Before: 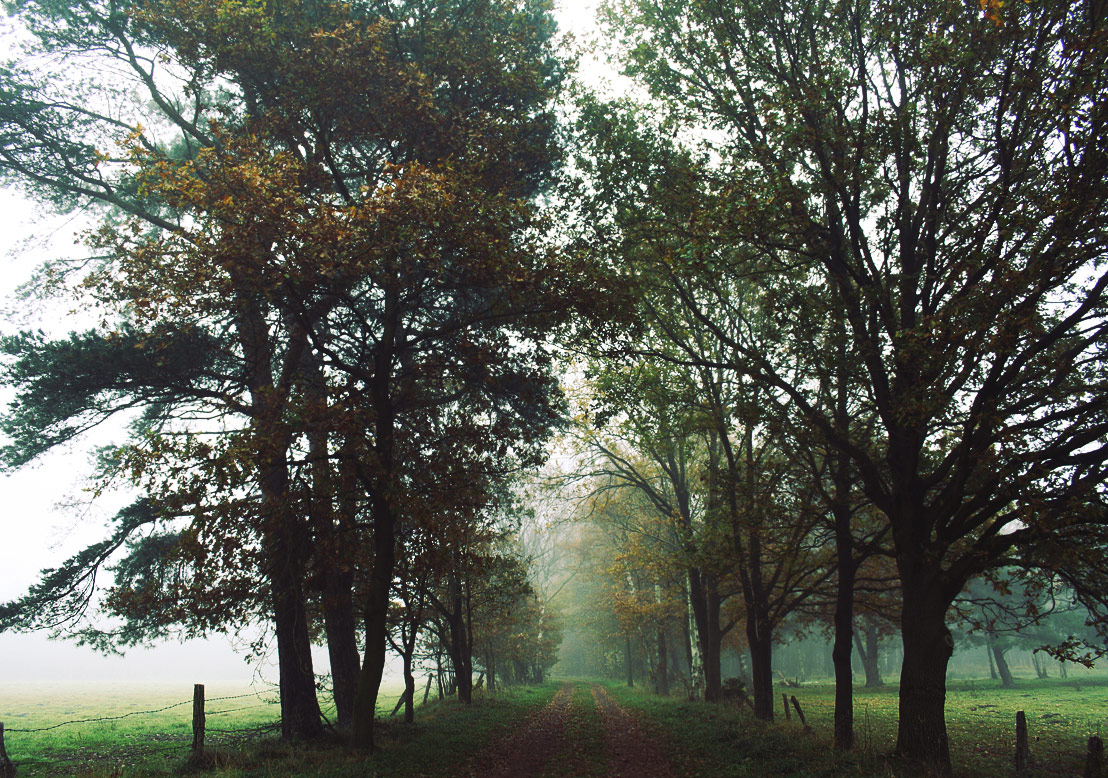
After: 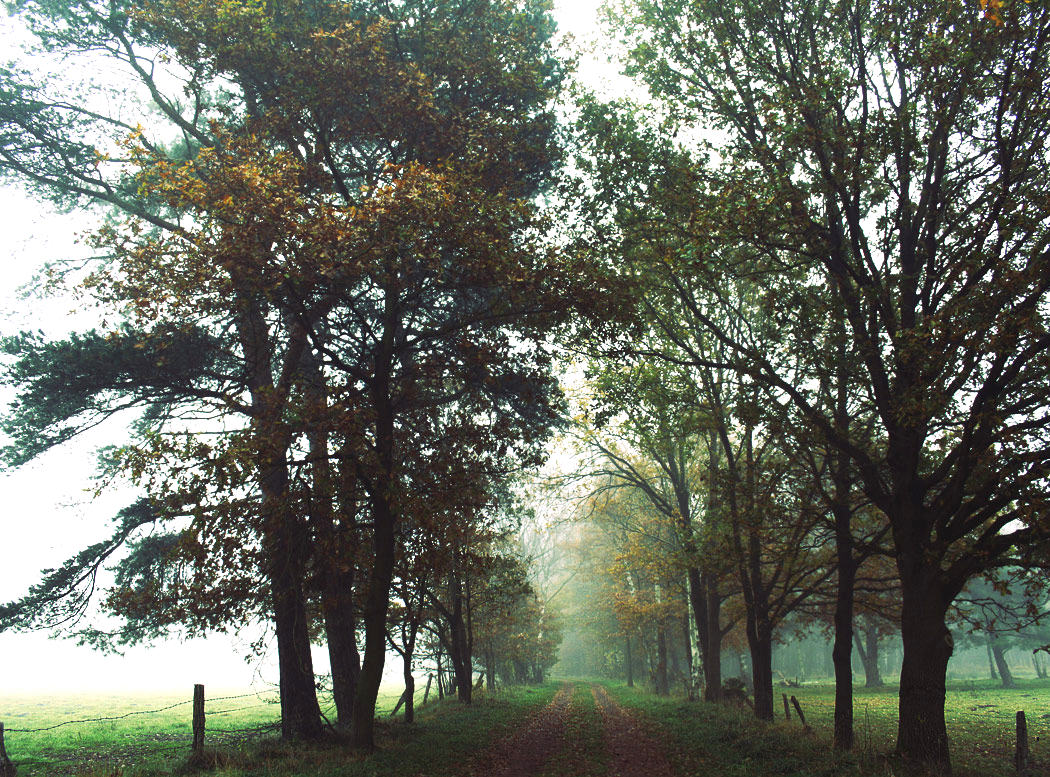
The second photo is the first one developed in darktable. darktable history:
exposure: black level correction 0.001, exposure 0.5 EV, compensate exposure bias true, compensate highlight preservation false
crop and rotate: right 5.167%
